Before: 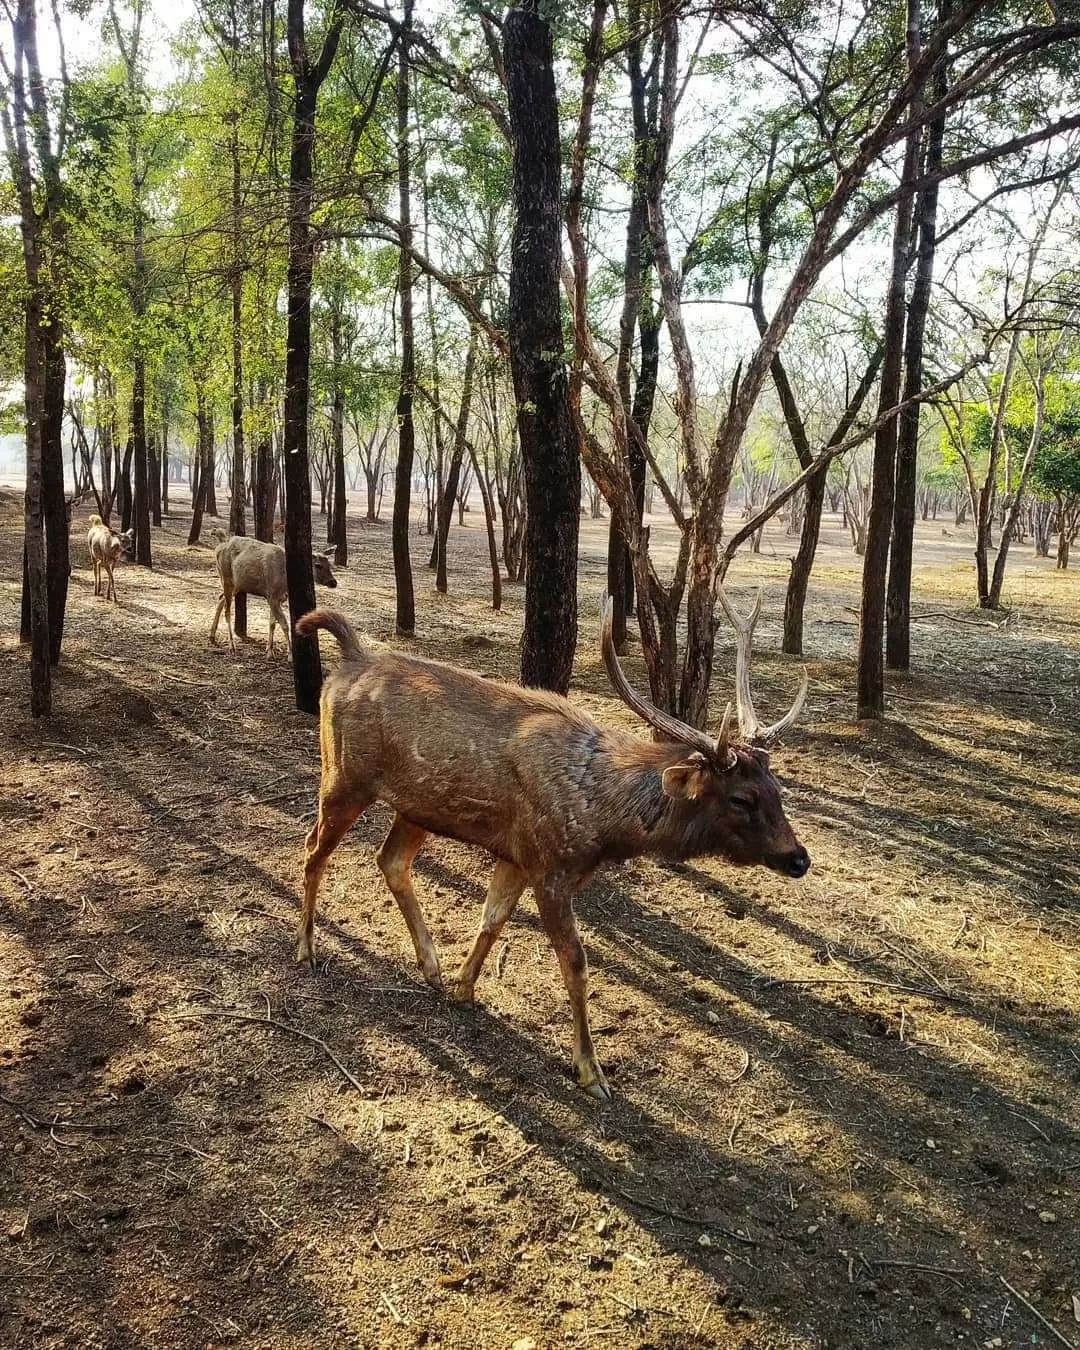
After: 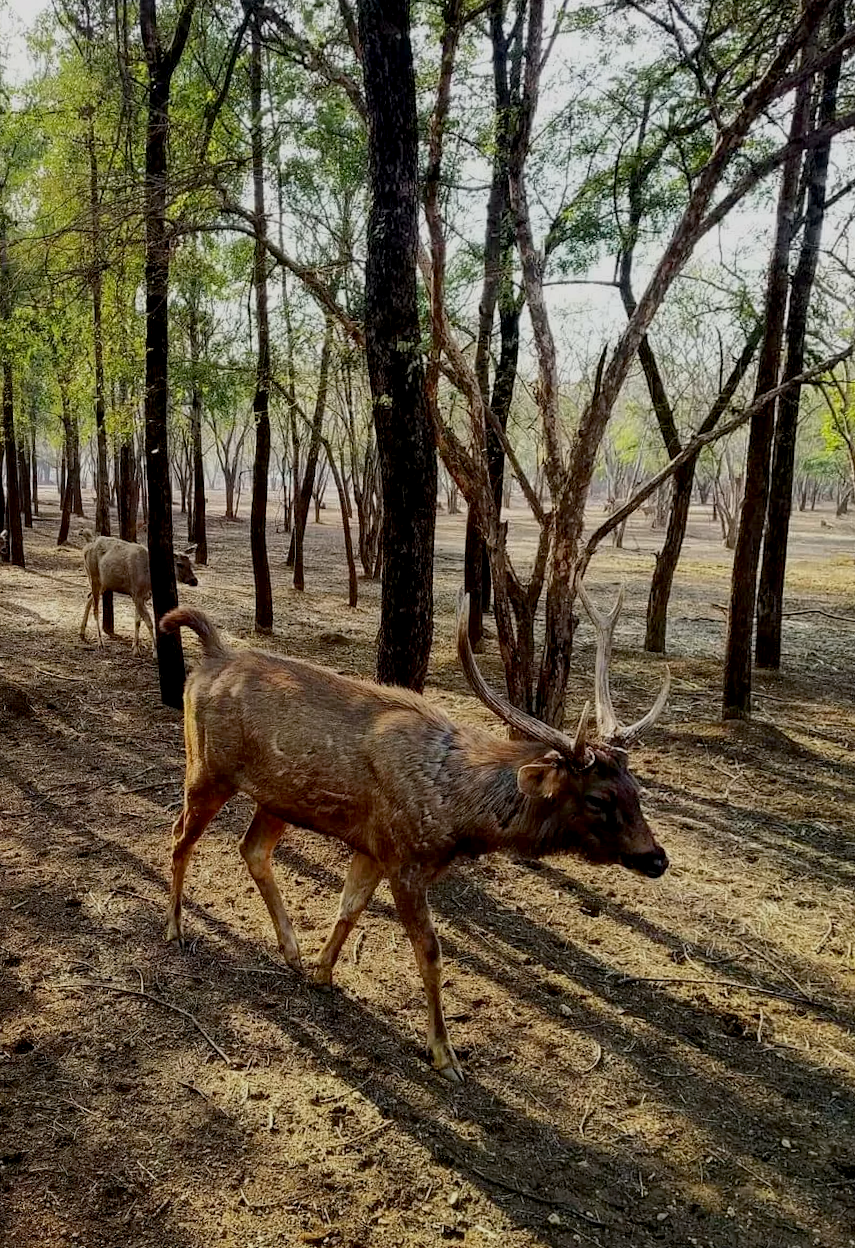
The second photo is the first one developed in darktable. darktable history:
rotate and perspective: rotation 0.062°, lens shift (vertical) 0.115, lens shift (horizontal) -0.133, crop left 0.047, crop right 0.94, crop top 0.061, crop bottom 0.94
crop: left 8.026%, right 7.374%
exposure: black level correction 0.011, exposure -0.478 EV, compensate highlight preservation false
